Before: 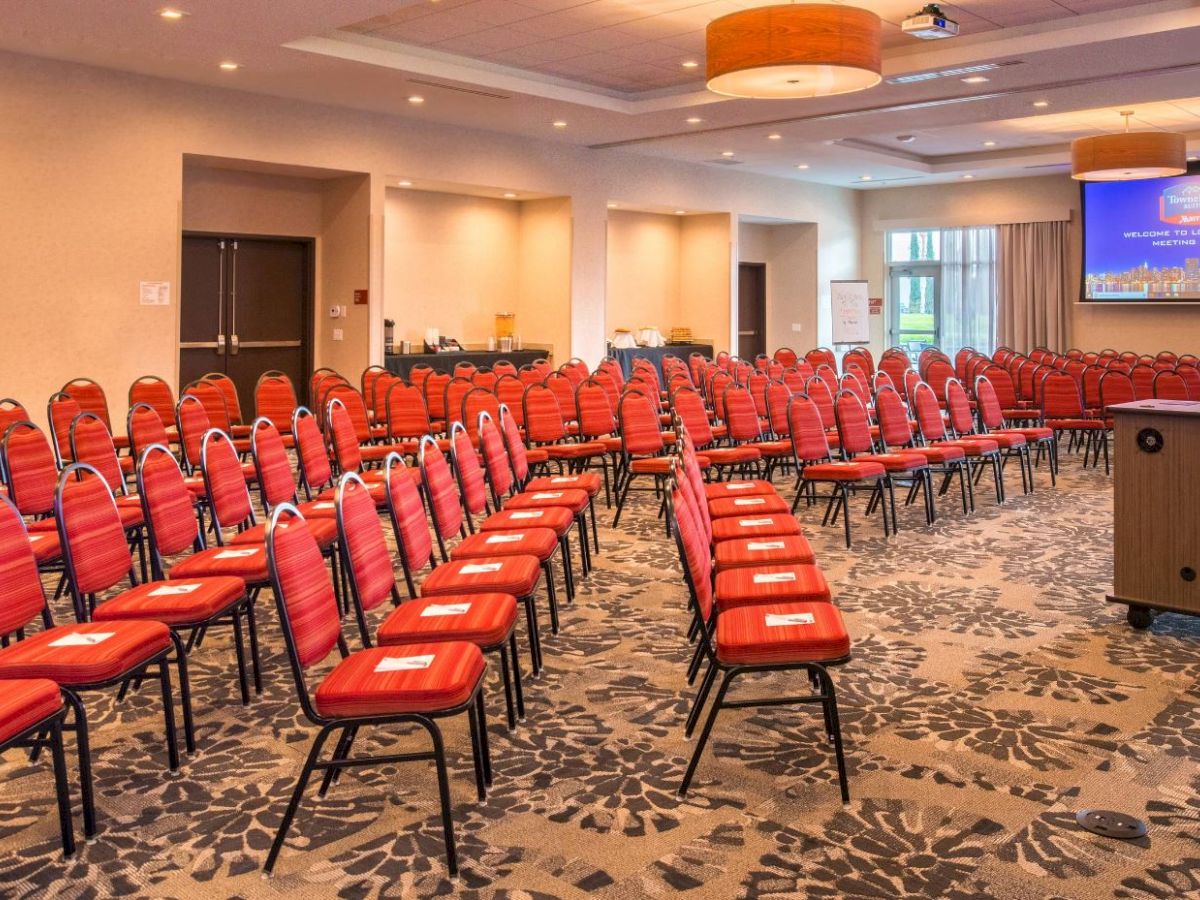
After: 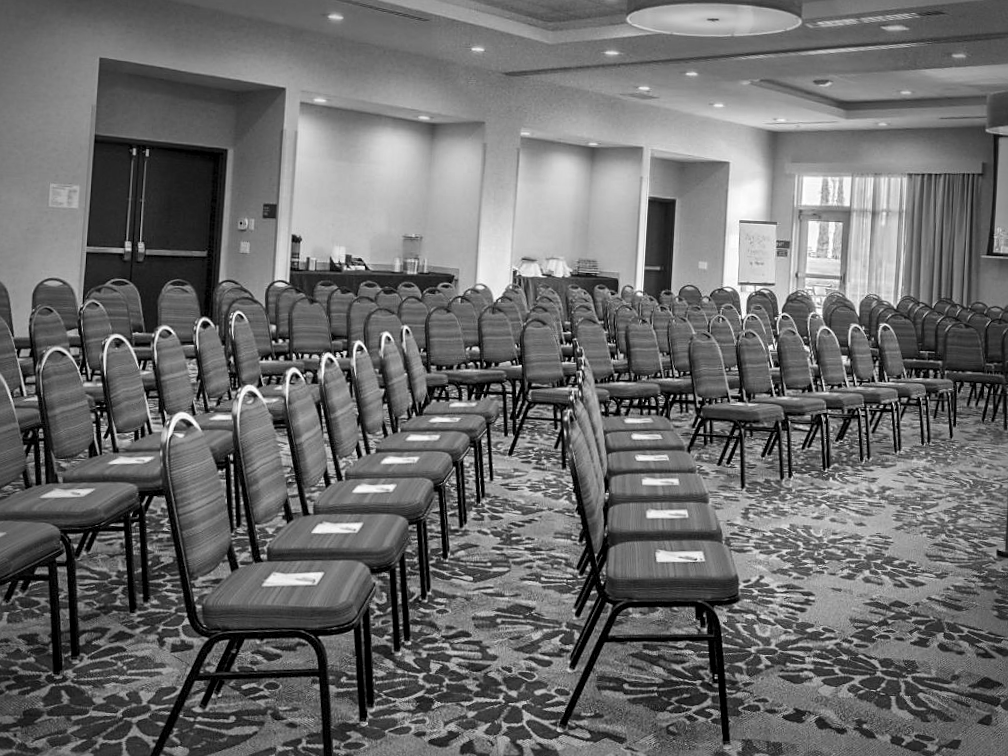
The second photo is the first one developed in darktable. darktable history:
local contrast: mode bilateral grid, contrast 19, coarseness 49, detail 144%, midtone range 0.2
crop and rotate: angle -3.15°, left 5.353%, top 5.208%, right 4.601%, bottom 4.755%
sharpen: radius 1.833, amount 0.409, threshold 1.147
color calibration: output gray [0.253, 0.26, 0.487, 0], x 0.341, y 0.355, temperature 5145.12 K
vignetting: fall-off start 67.05%, width/height ratio 1.015
